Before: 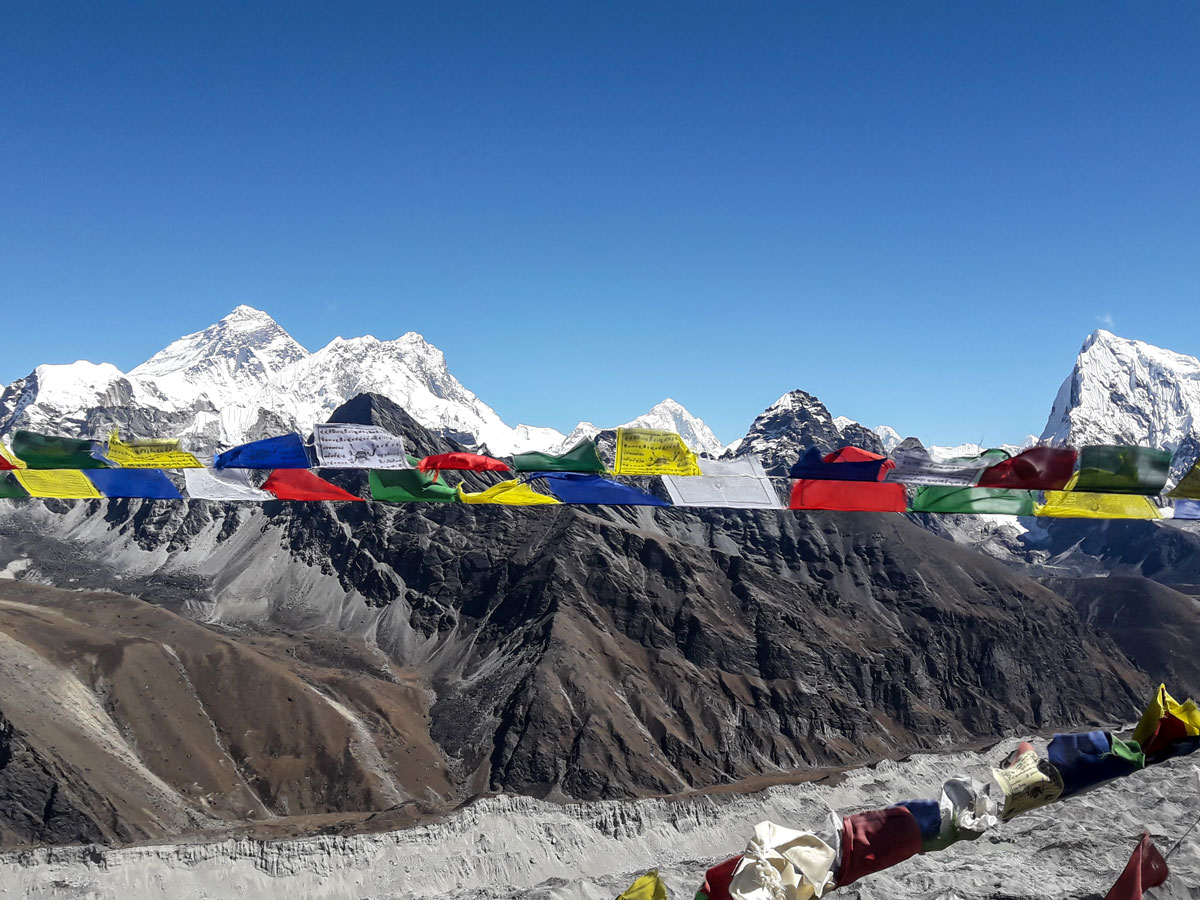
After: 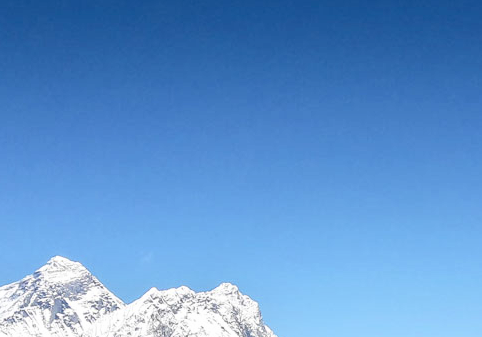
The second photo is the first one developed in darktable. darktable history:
tone equalizer: -8 EV -0.526 EV, -7 EV -0.328 EV, -6 EV -0.097 EV, -5 EV 0.429 EV, -4 EV 0.99 EV, -3 EV 0.822 EV, -2 EV -0.007 EV, -1 EV 0.133 EV, +0 EV -0.027 EV
crop: left 15.47%, top 5.45%, right 44.315%, bottom 57.048%
contrast brightness saturation: contrast 0.217
